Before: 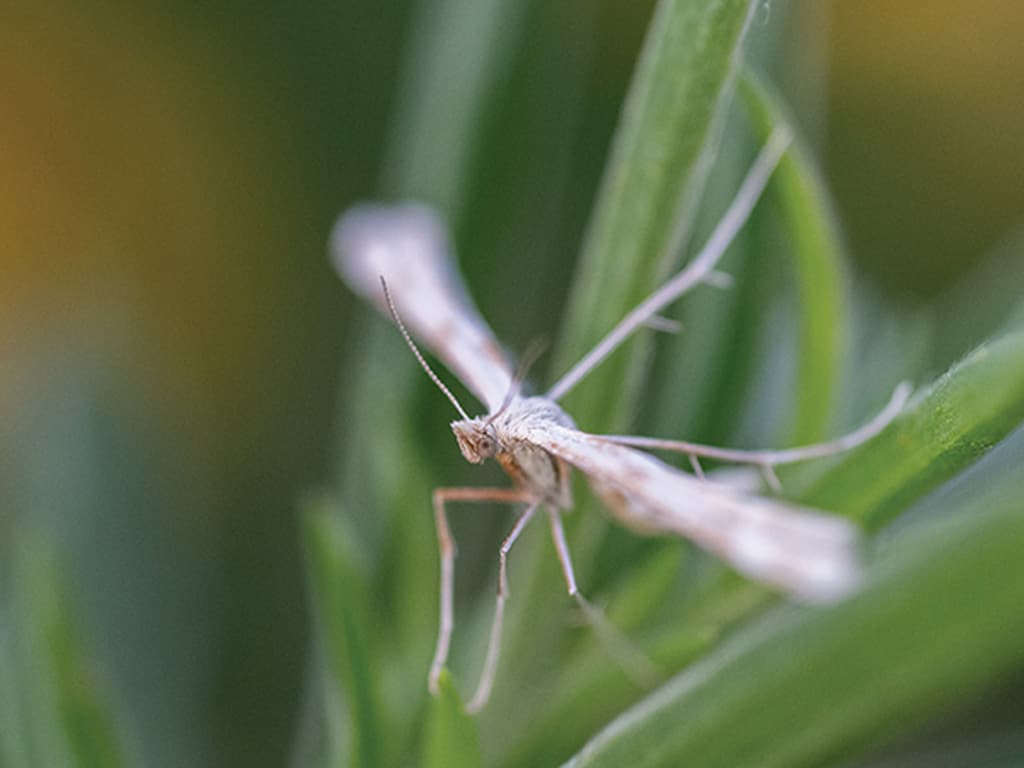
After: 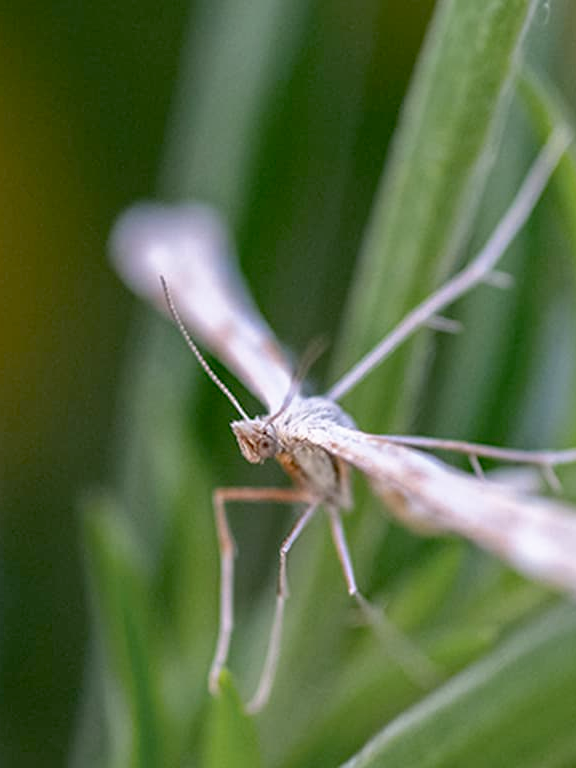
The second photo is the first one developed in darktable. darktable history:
base curve: curves: ch0 [(0.017, 0) (0.425, 0.441) (0.844, 0.933) (1, 1)], preserve colors none
crop: left 21.496%, right 22.254%
